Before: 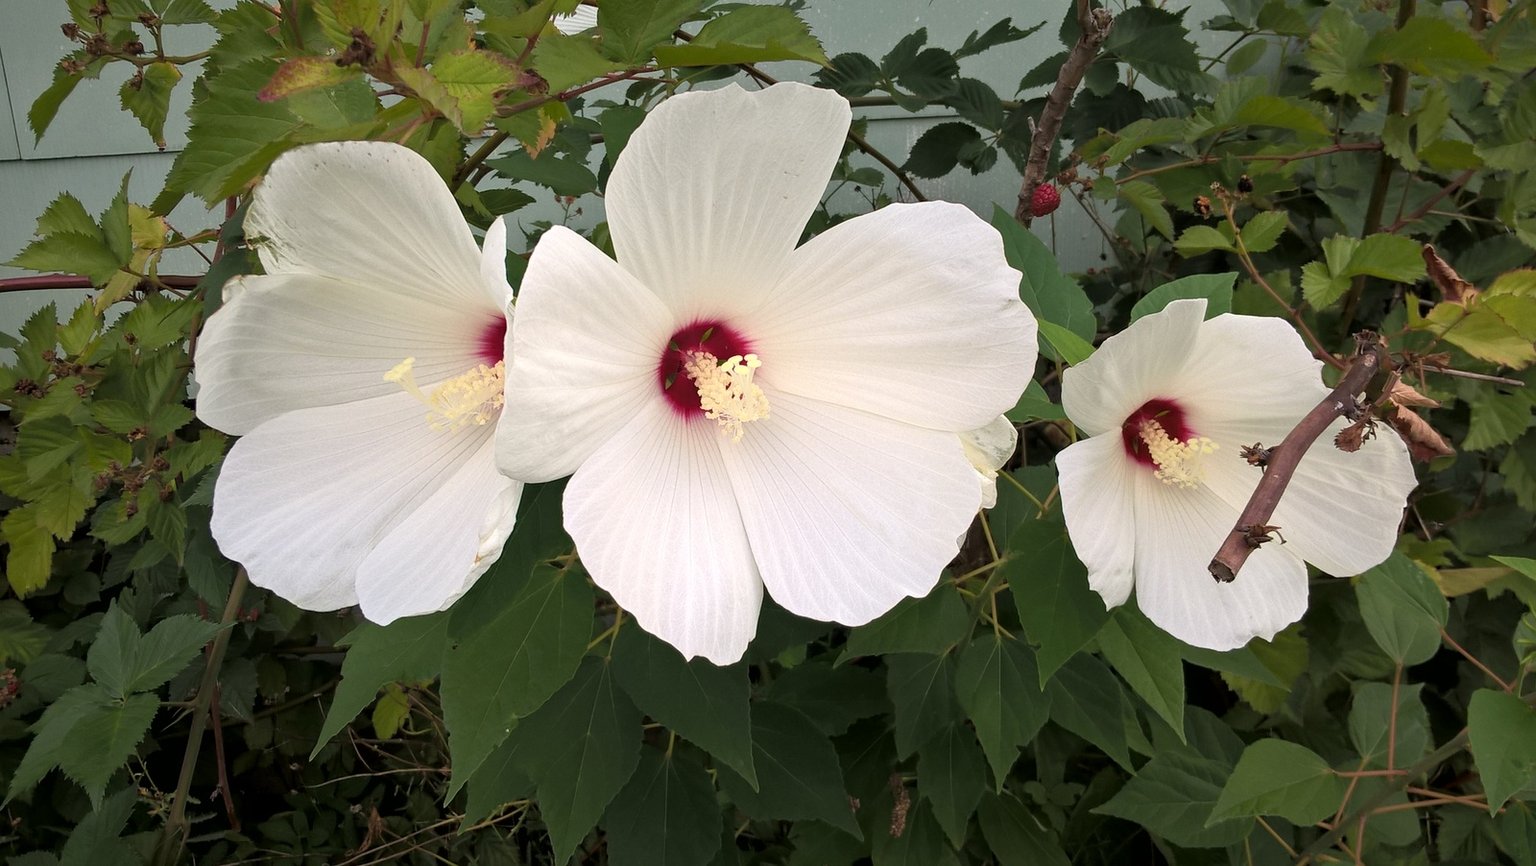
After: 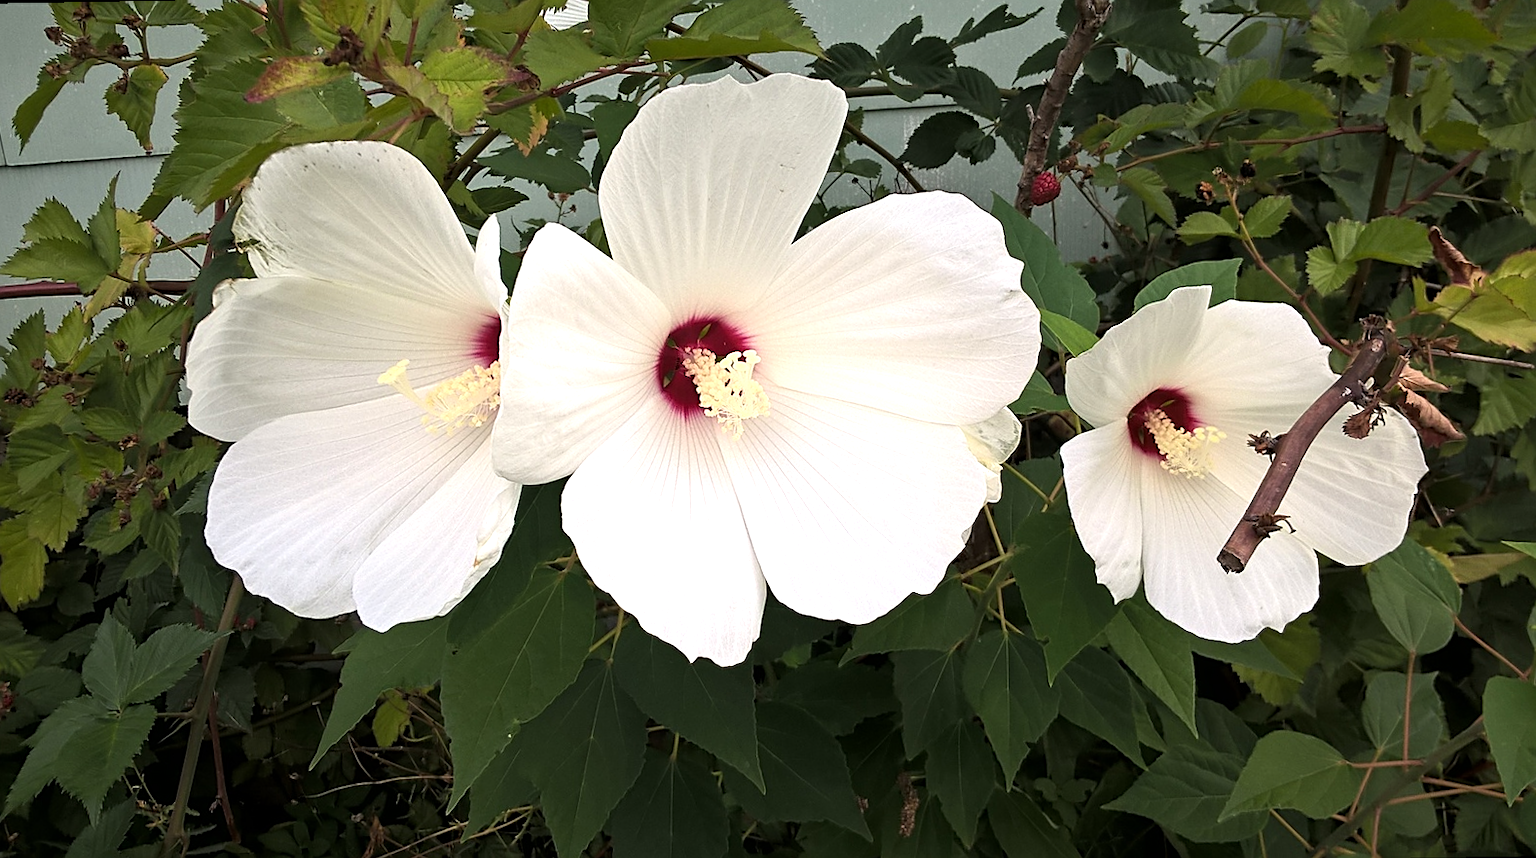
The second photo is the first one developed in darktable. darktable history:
sharpen: on, module defaults
tone equalizer: -8 EV -0.417 EV, -7 EV -0.389 EV, -6 EV -0.333 EV, -5 EV -0.222 EV, -3 EV 0.222 EV, -2 EV 0.333 EV, -1 EV 0.389 EV, +0 EV 0.417 EV, edges refinement/feathering 500, mask exposure compensation -1.57 EV, preserve details no
rotate and perspective: rotation -1°, crop left 0.011, crop right 0.989, crop top 0.025, crop bottom 0.975
